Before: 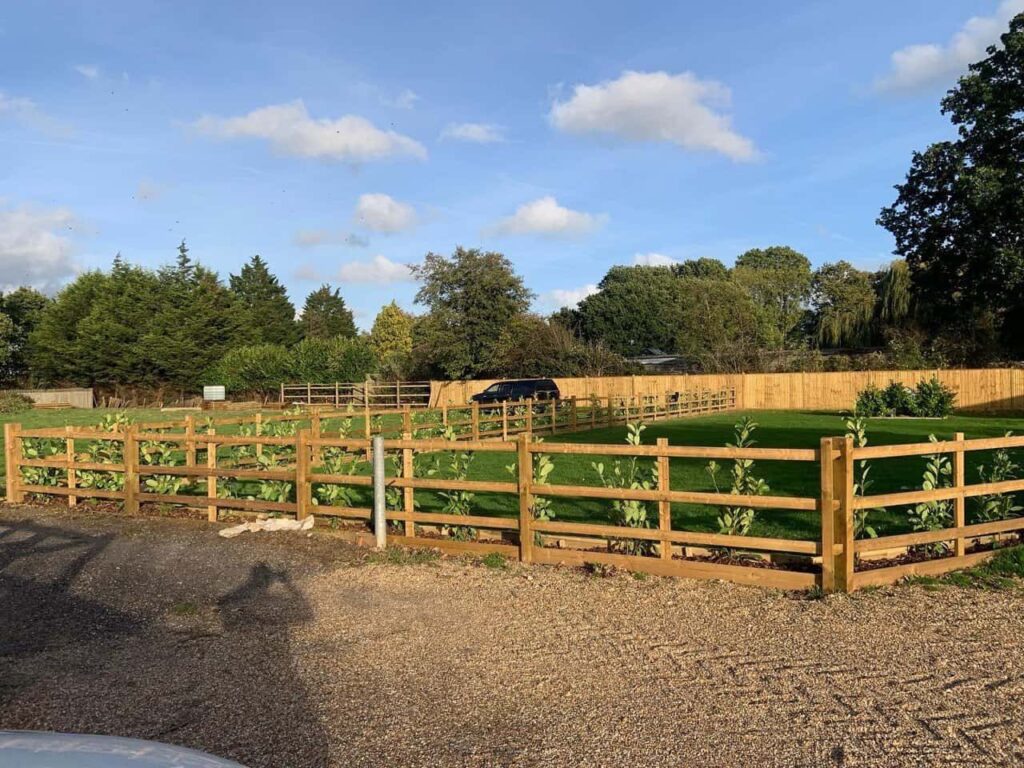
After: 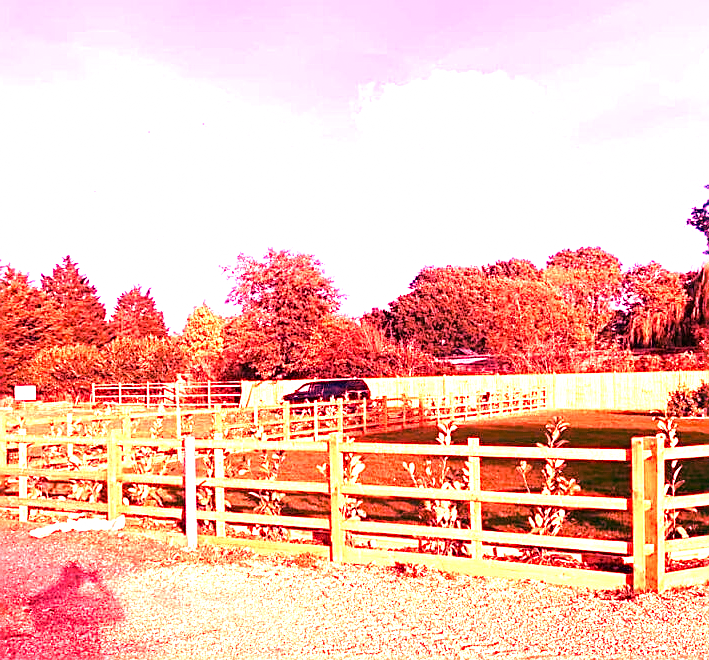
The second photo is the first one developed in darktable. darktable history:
white balance: red 4.26, blue 1.802
contrast brightness saturation: contrast -0.02, brightness -0.01, saturation 0.03
sharpen: on, module defaults
exposure: exposure 0.258 EV, compensate highlight preservation false
velvia: strength 27%
crop: left 18.479%, right 12.2%, bottom 13.971%
grain: coarseness 0.81 ISO, strength 1.34%, mid-tones bias 0%
